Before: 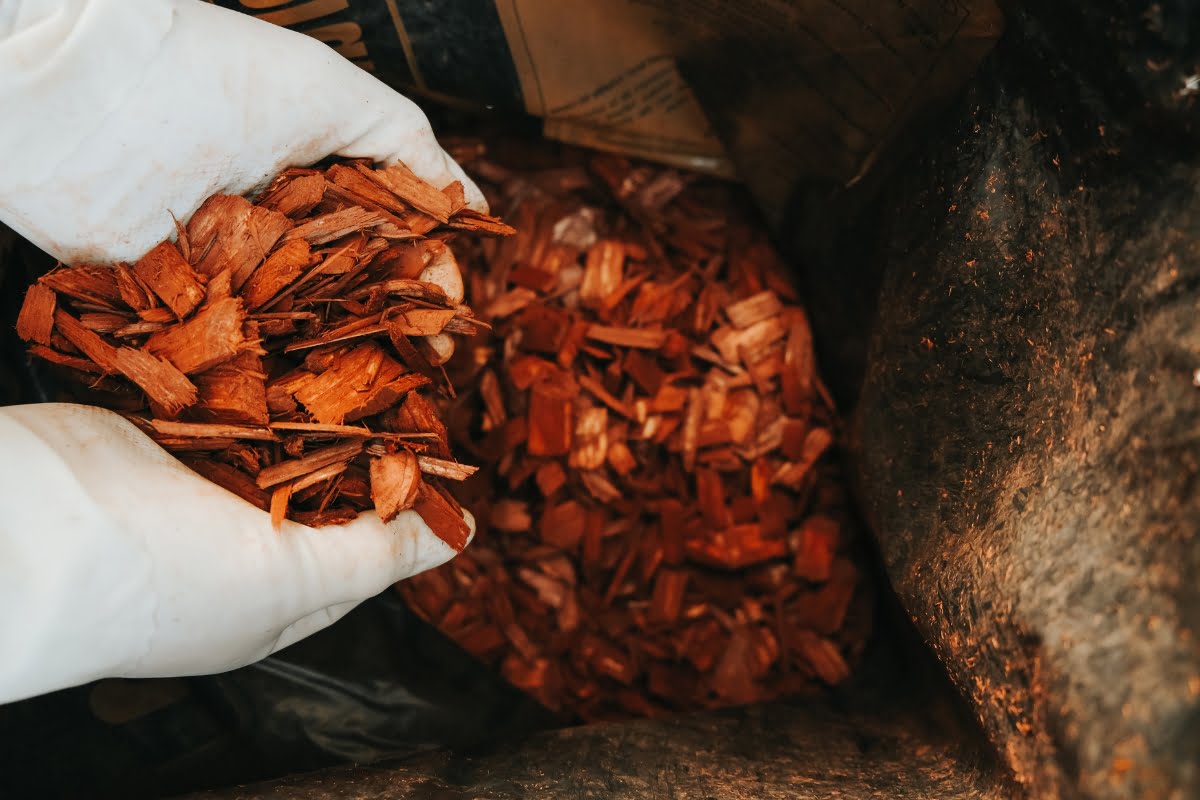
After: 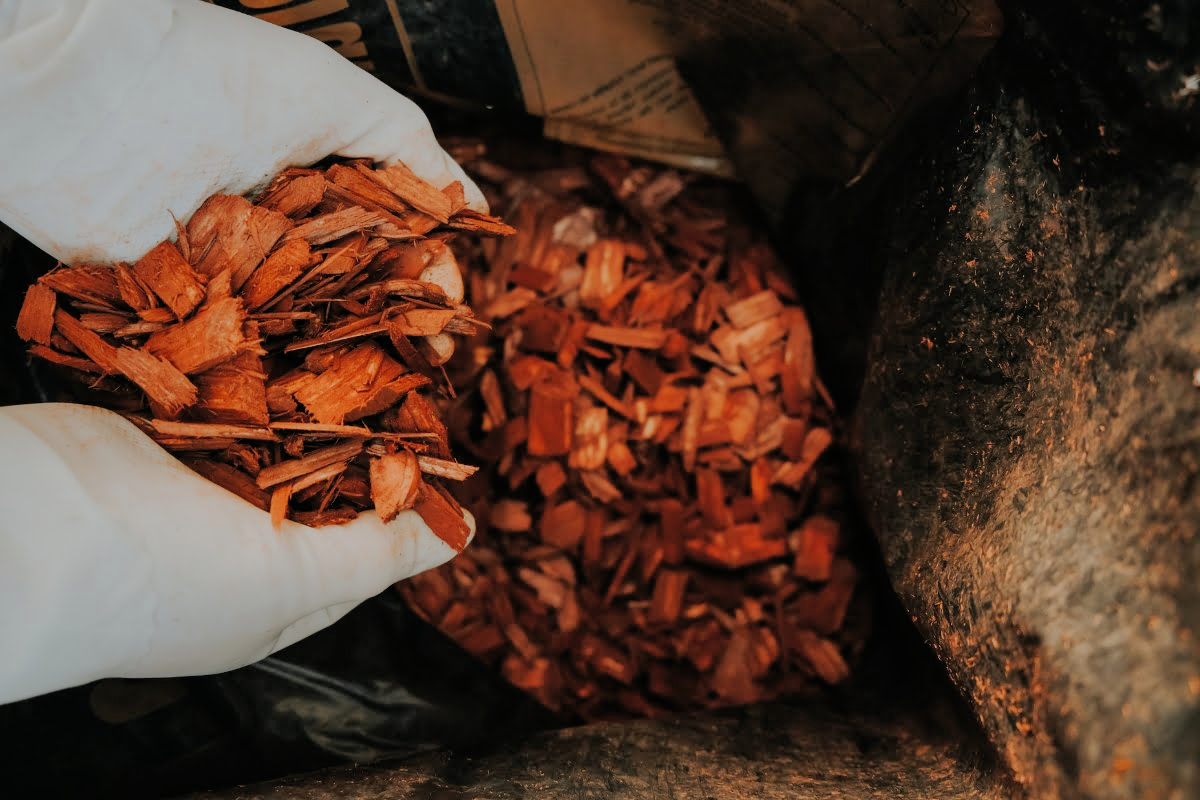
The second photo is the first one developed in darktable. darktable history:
filmic rgb: black relative exposure -7.99 EV, white relative exposure 3.81 EV, hardness 4.34, iterations of high-quality reconstruction 0
shadows and highlights: shadows 40.19, highlights -59.91
